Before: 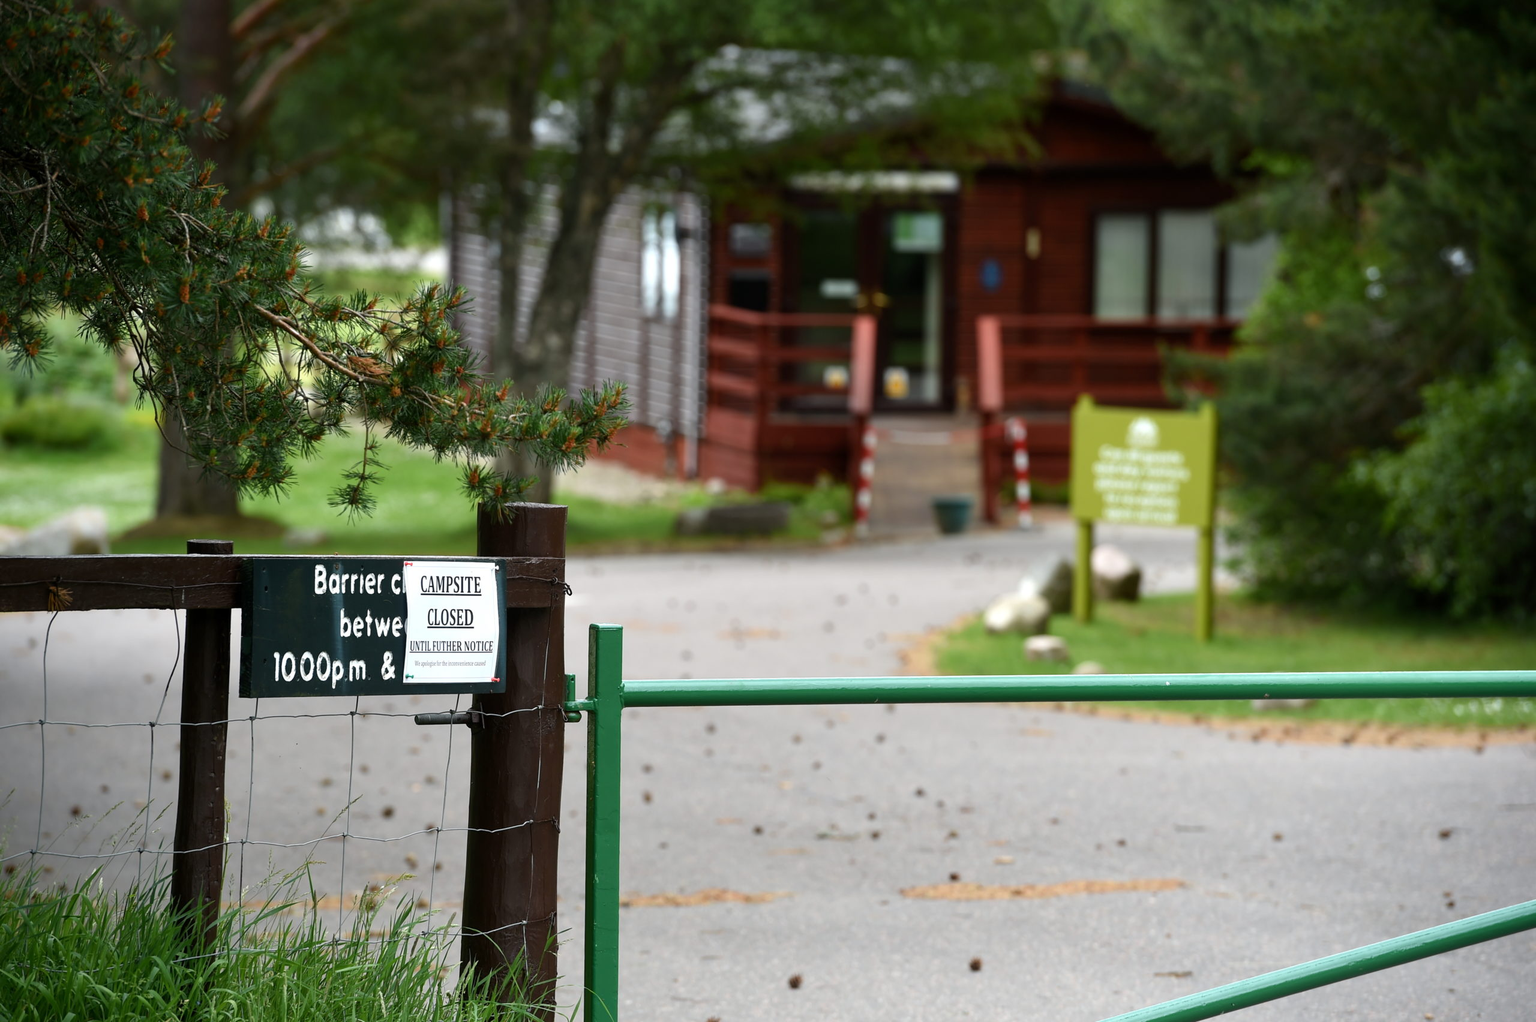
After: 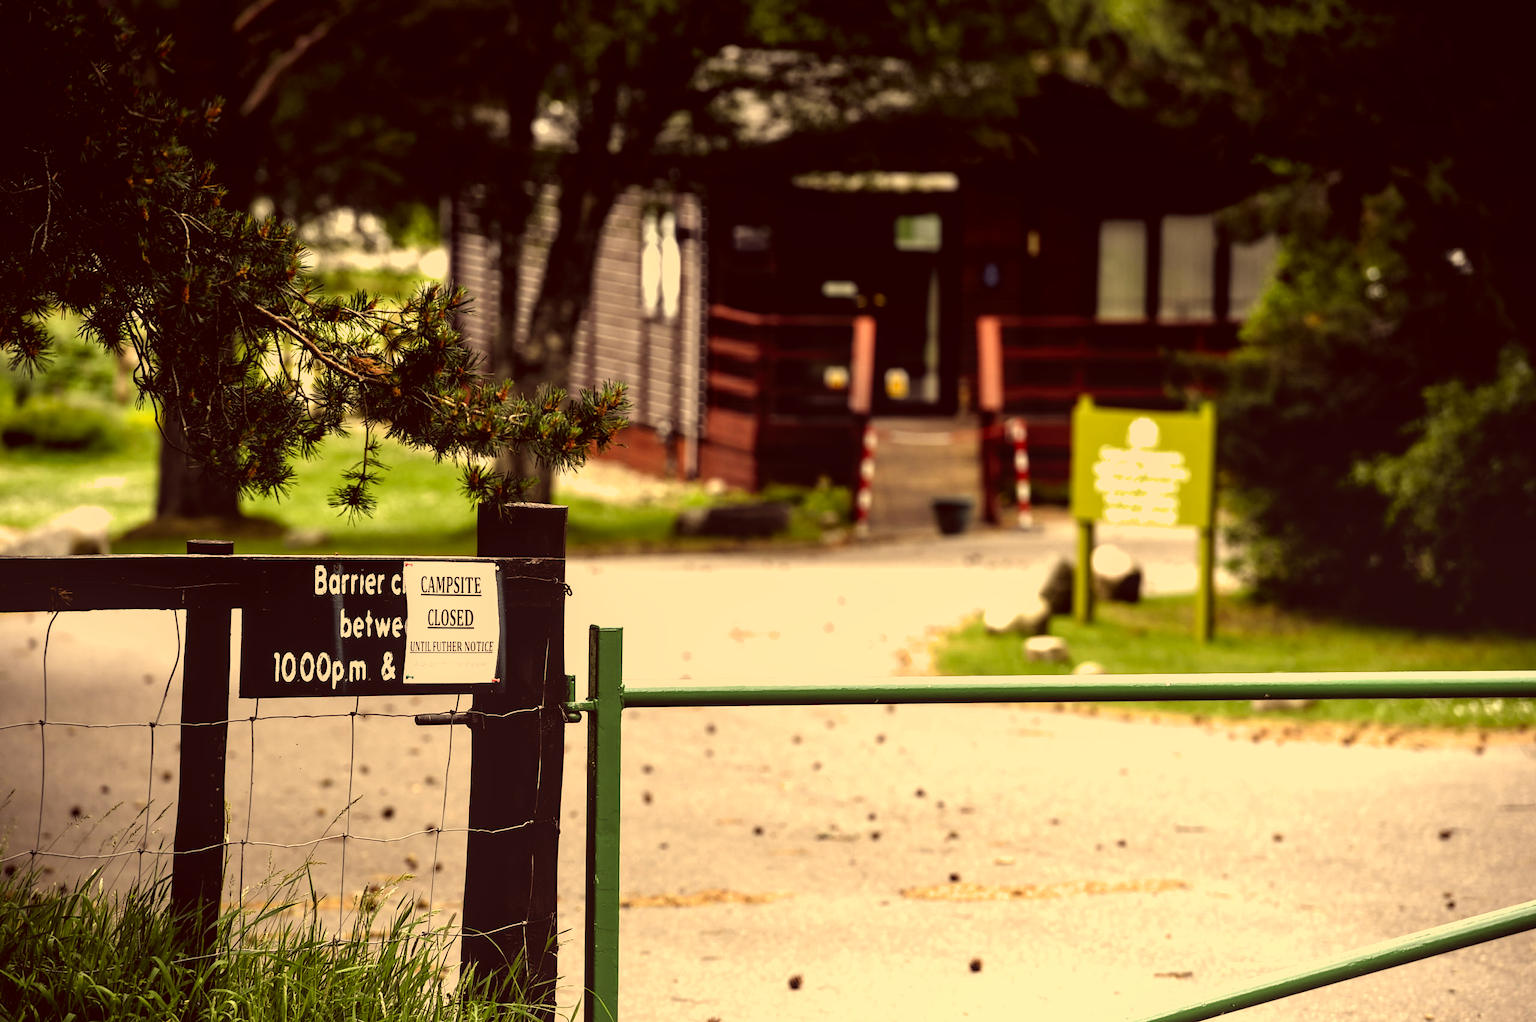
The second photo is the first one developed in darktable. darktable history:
color correction: highlights a* 10.05, highlights b* 38.73, shadows a* 14.79, shadows b* 3.53
filmic rgb: black relative exposure -8.28 EV, white relative exposure 2.24 EV, hardness 7.1, latitude 84.98%, contrast 1.696, highlights saturation mix -3.26%, shadows ↔ highlights balance -2.9%, color science v6 (2022)
local contrast: detail 110%
